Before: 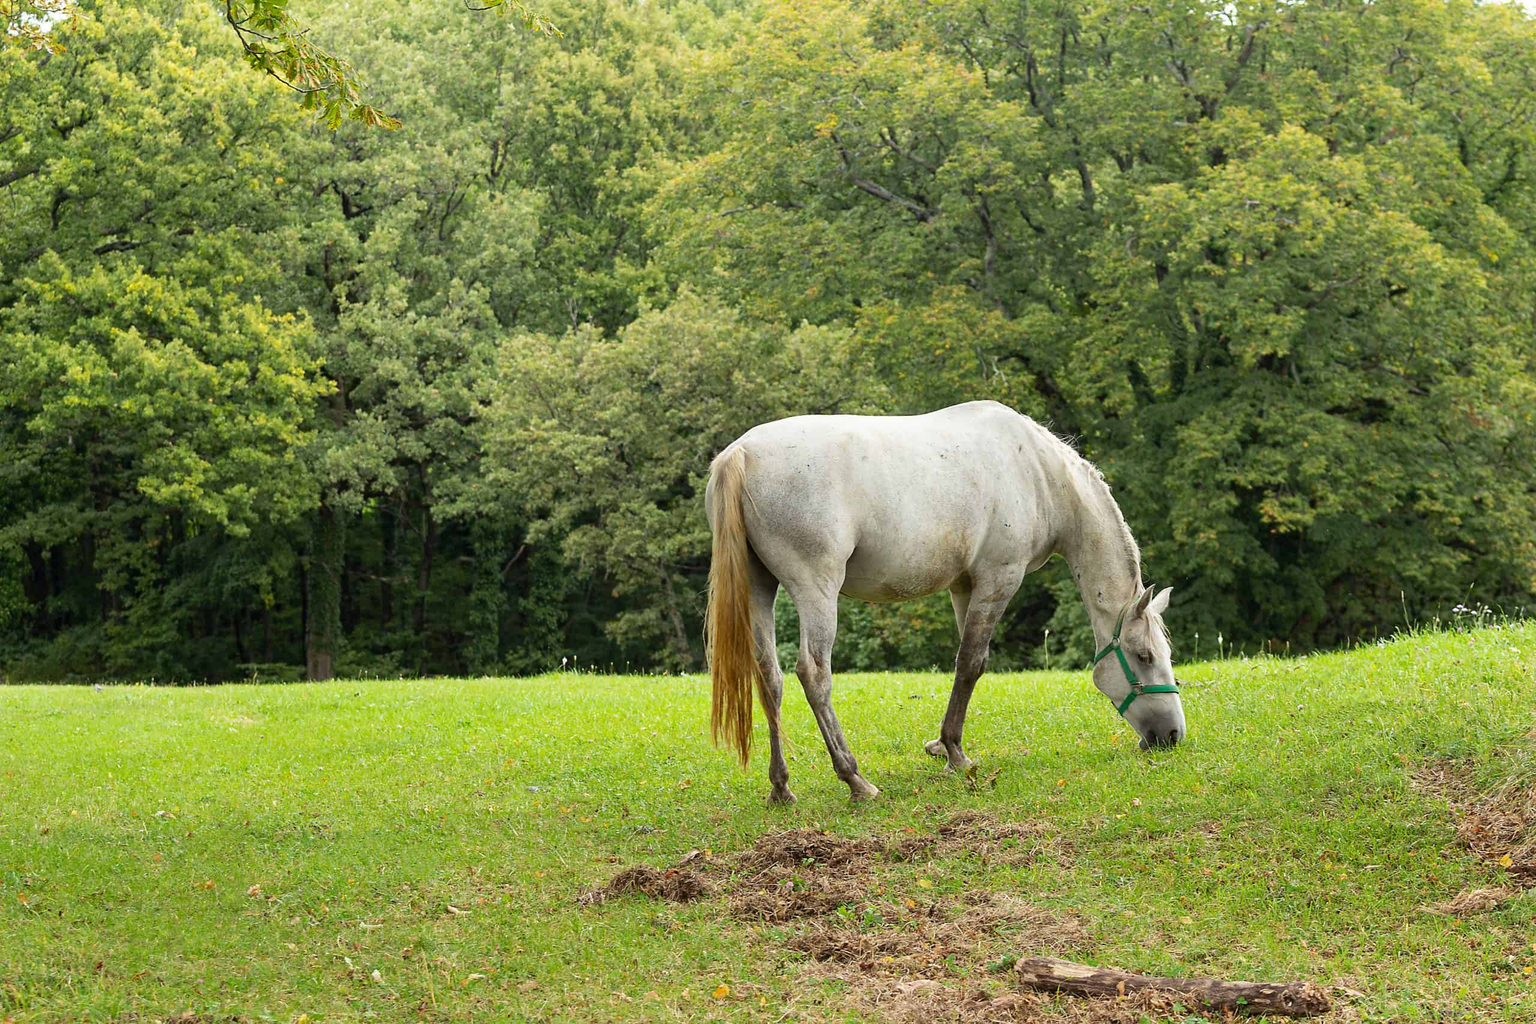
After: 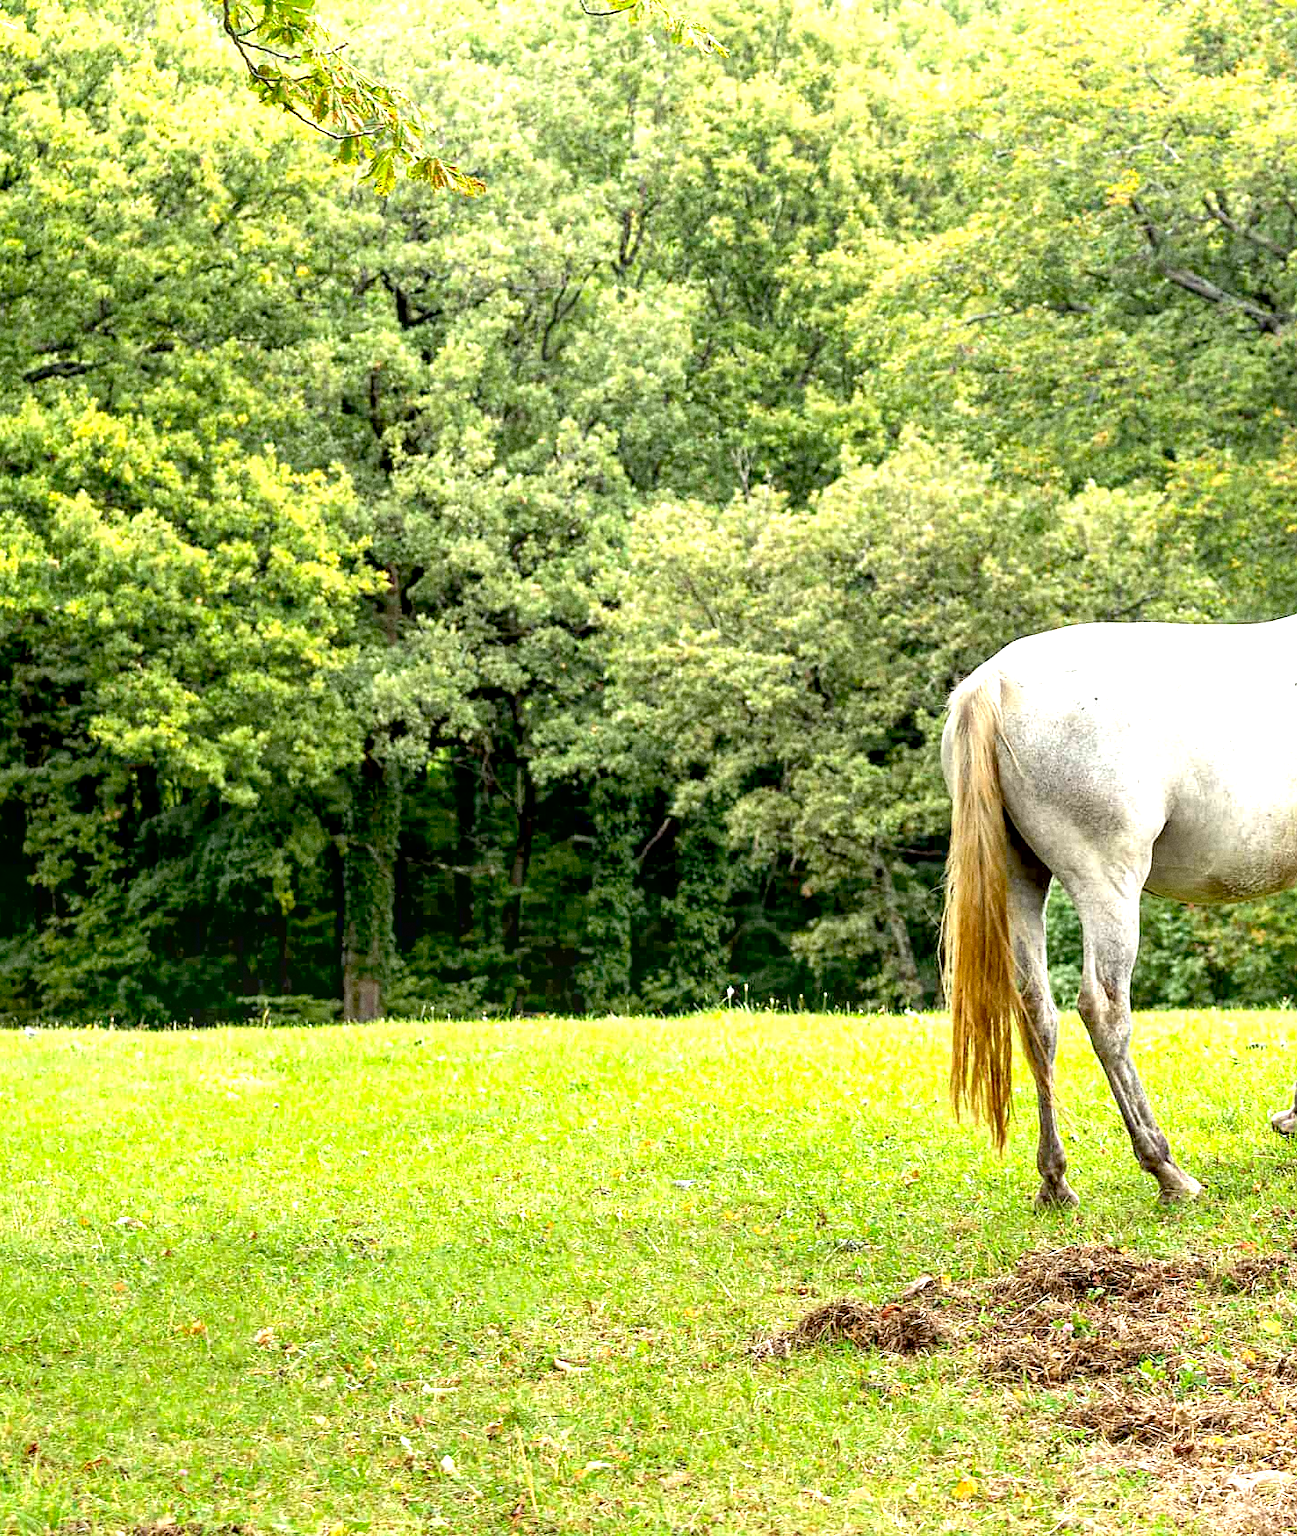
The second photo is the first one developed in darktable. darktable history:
local contrast: detail 130%
exposure: black level correction 0.011, exposure 1.088 EV, compensate exposure bias true, compensate highlight preservation false
grain: on, module defaults
crop: left 5.114%, right 38.589%
